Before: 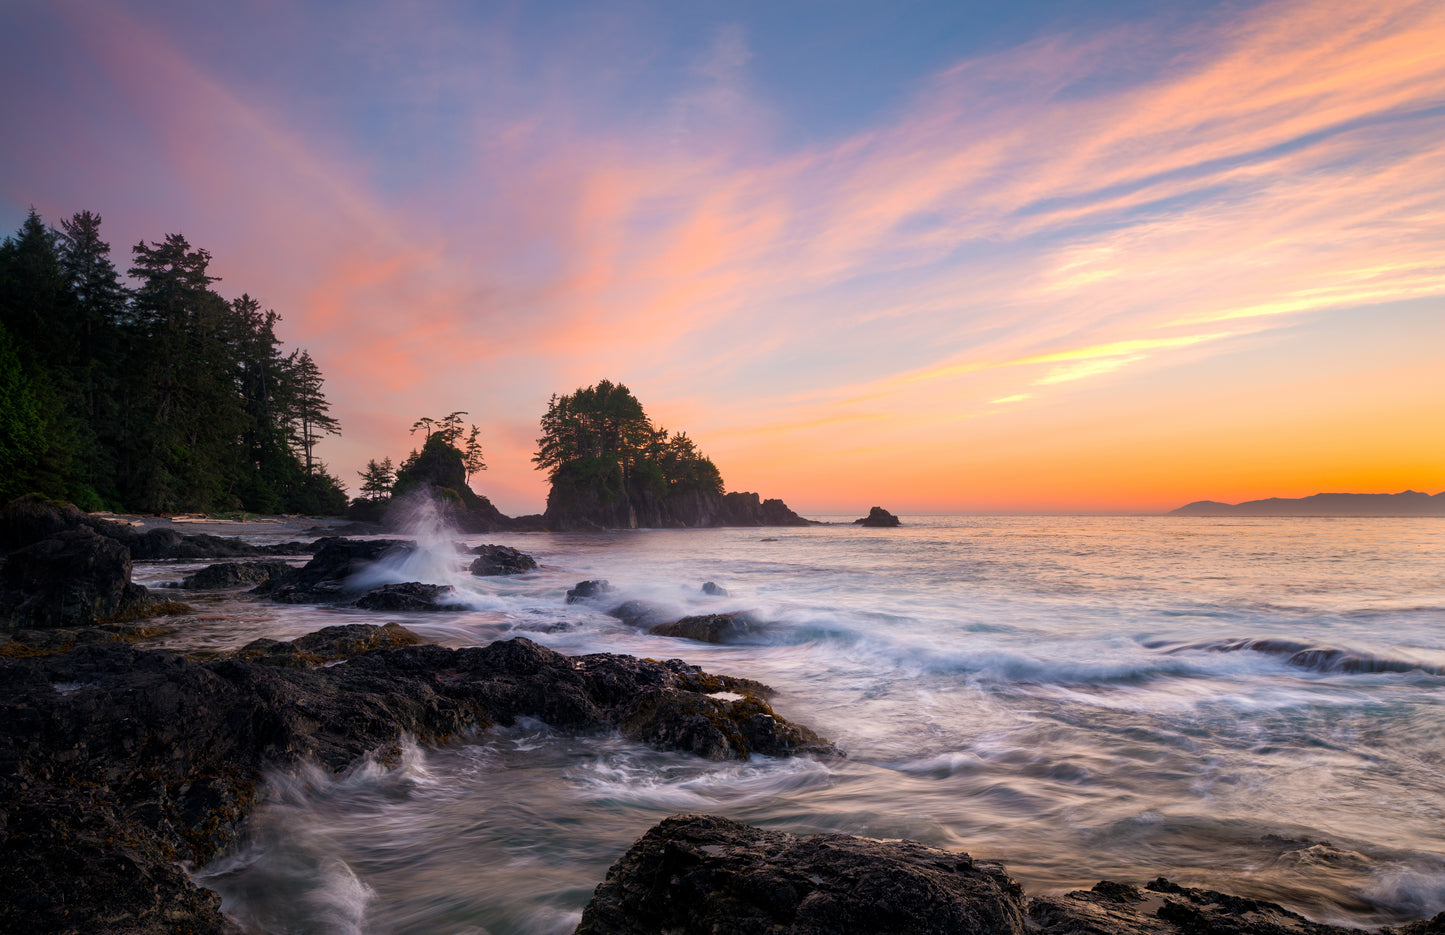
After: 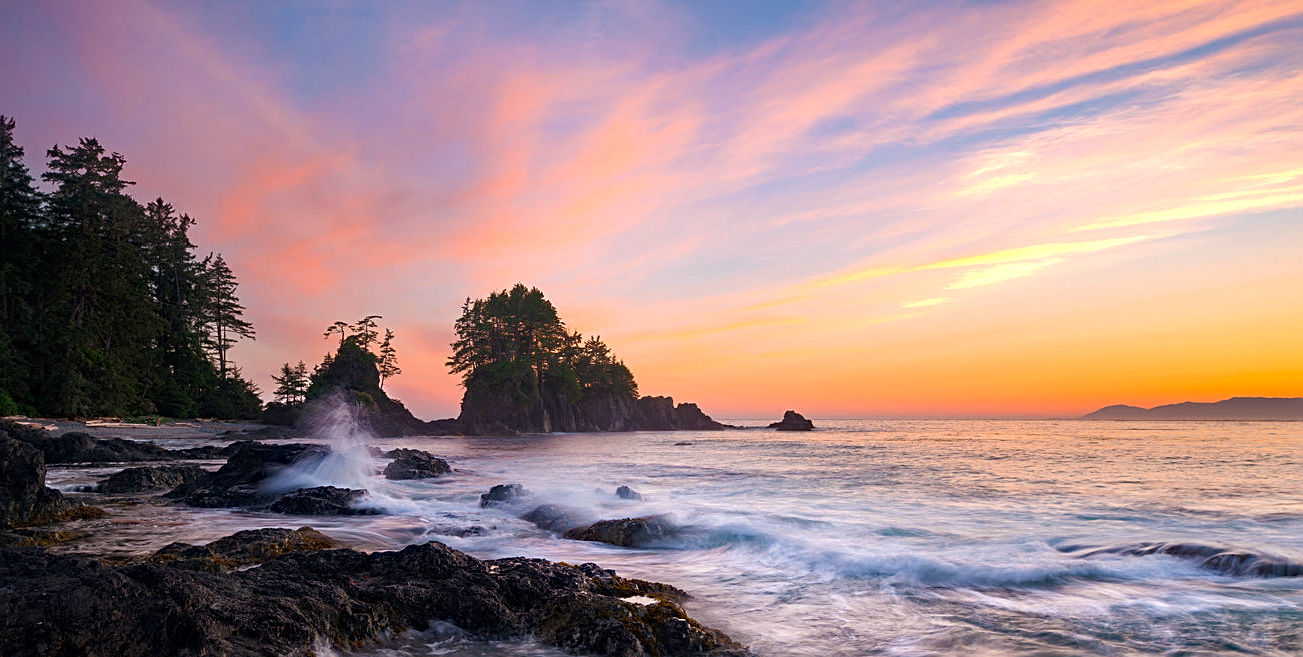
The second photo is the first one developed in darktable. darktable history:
sharpen: on, module defaults
crop: left 6.017%, top 10.315%, right 3.799%, bottom 19.388%
haze removal: compatibility mode true, adaptive false
exposure: exposure 0.188 EV, compensate exposure bias true, compensate highlight preservation false
